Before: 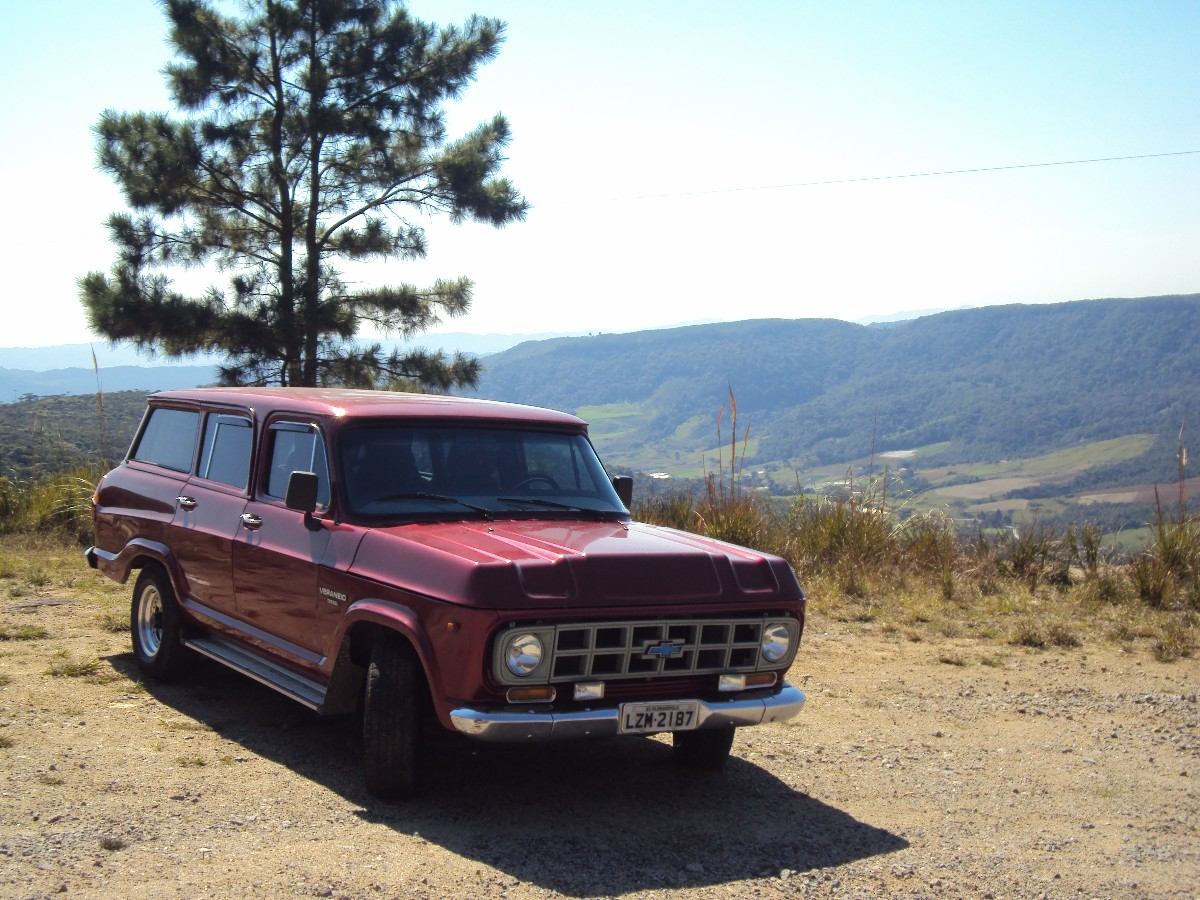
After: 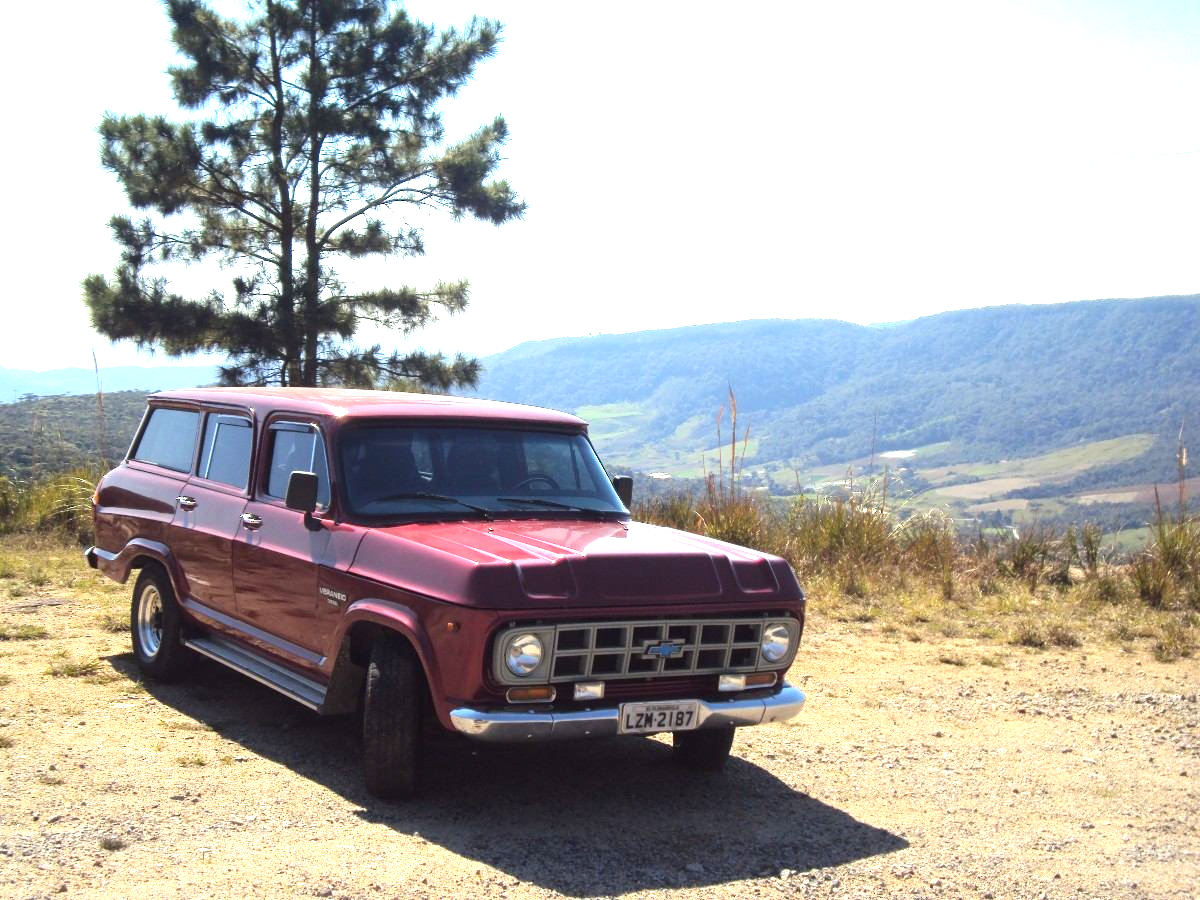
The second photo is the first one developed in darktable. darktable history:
exposure: black level correction 0, exposure 0.933 EV, compensate exposure bias true, compensate highlight preservation false
